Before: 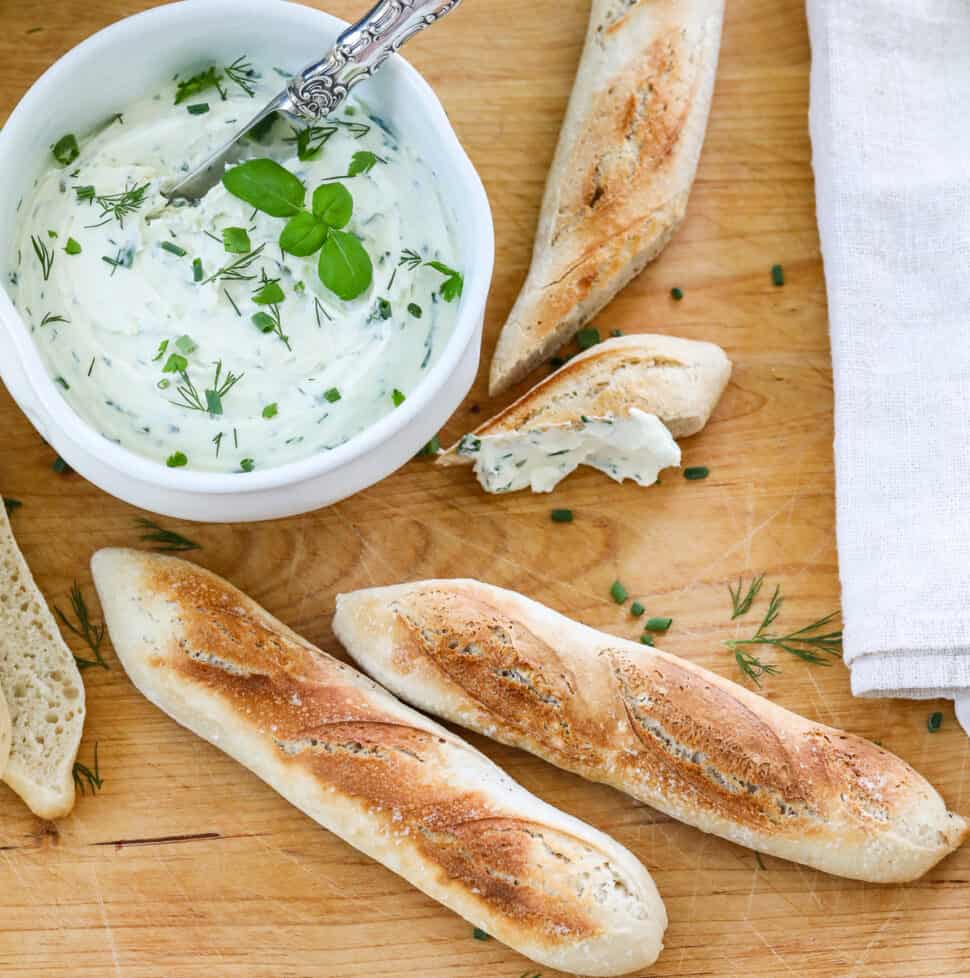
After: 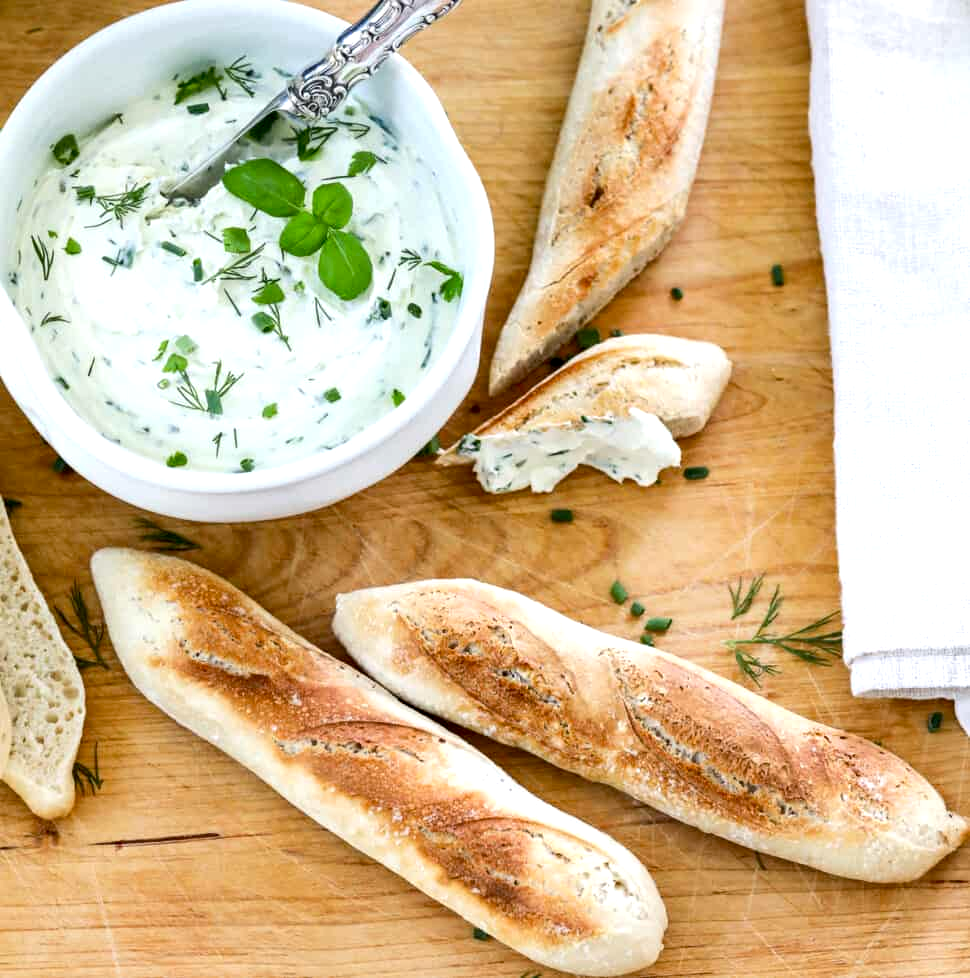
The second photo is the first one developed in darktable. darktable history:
exposure: black level correction 0.01, compensate highlight preservation false
tone equalizer: -8 EV -0.444 EV, -7 EV -0.421 EV, -6 EV -0.327 EV, -5 EV -0.235 EV, -3 EV 0.206 EV, -2 EV 0.339 EV, -1 EV 0.392 EV, +0 EV 0.398 EV, edges refinement/feathering 500, mask exposure compensation -1.57 EV, preserve details no
